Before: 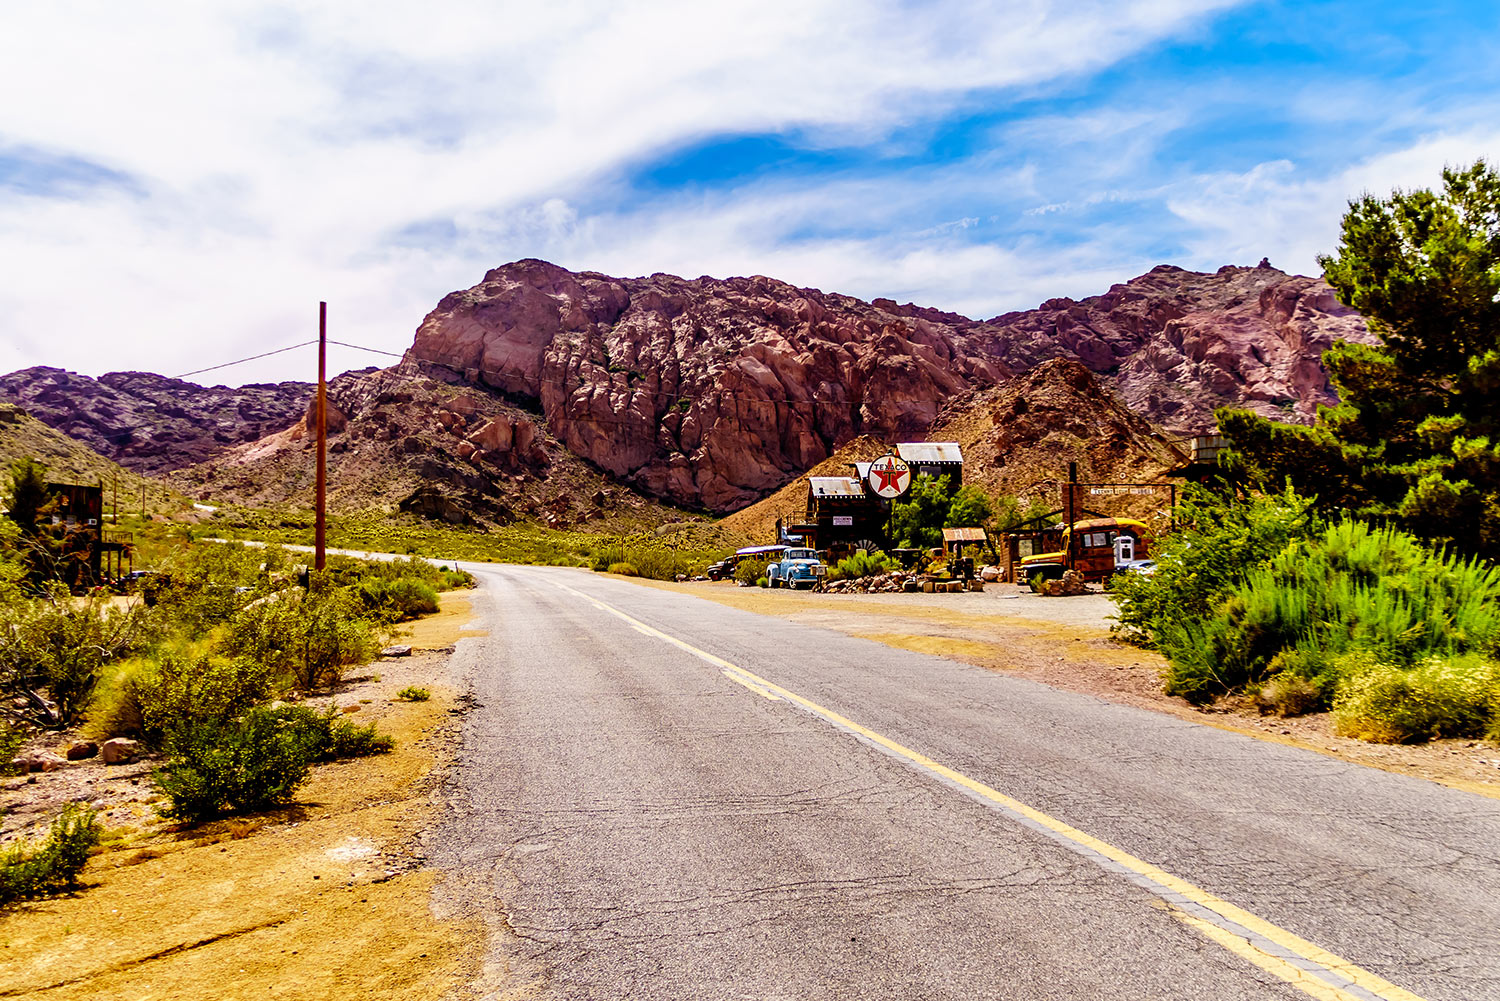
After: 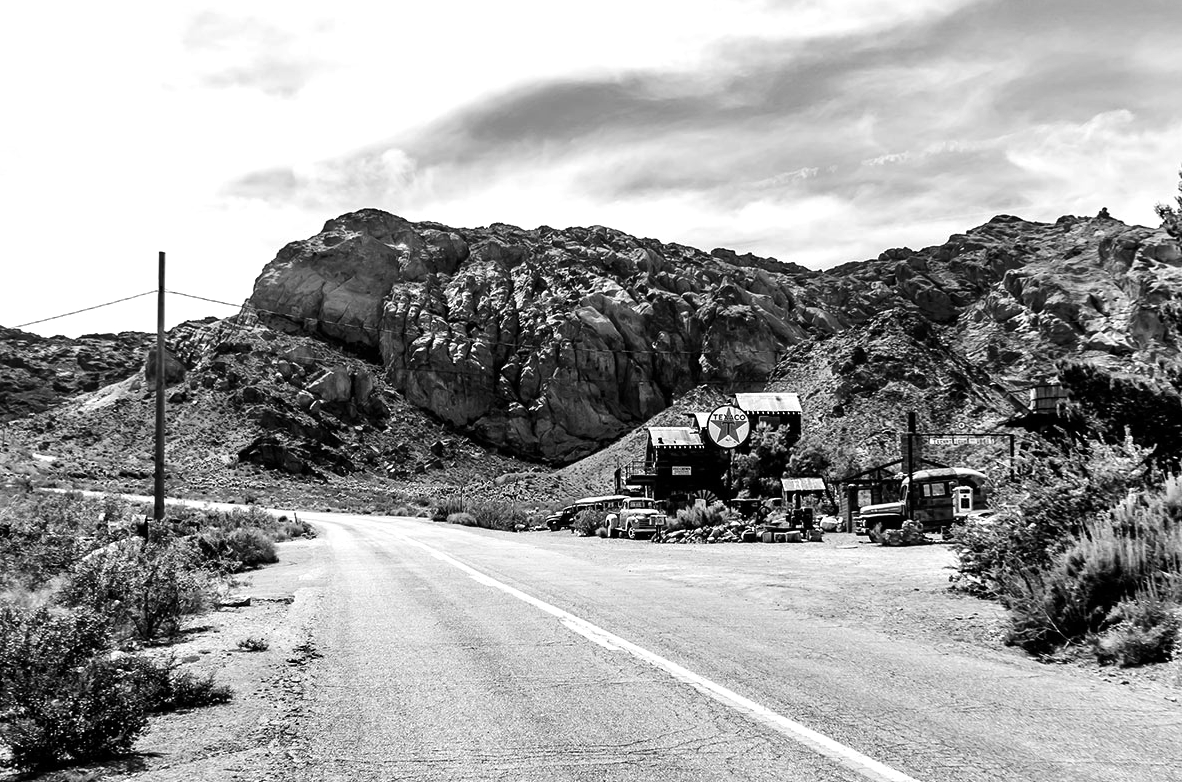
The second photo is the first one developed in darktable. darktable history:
tone equalizer: -8 EV -0.417 EV, -7 EV -0.389 EV, -6 EV -0.333 EV, -5 EV -0.222 EV, -3 EV 0.222 EV, -2 EV 0.333 EV, -1 EV 0.389 EV, +0 EV 0.417 EV, edges refinement/feathering 500, mask exposure compensation -1.57 EV, preserve details no
monochrome: on, module defaults
crop and rotate: left 10.77%, top 5.1%, right 10.41%, bottom 16.76%
